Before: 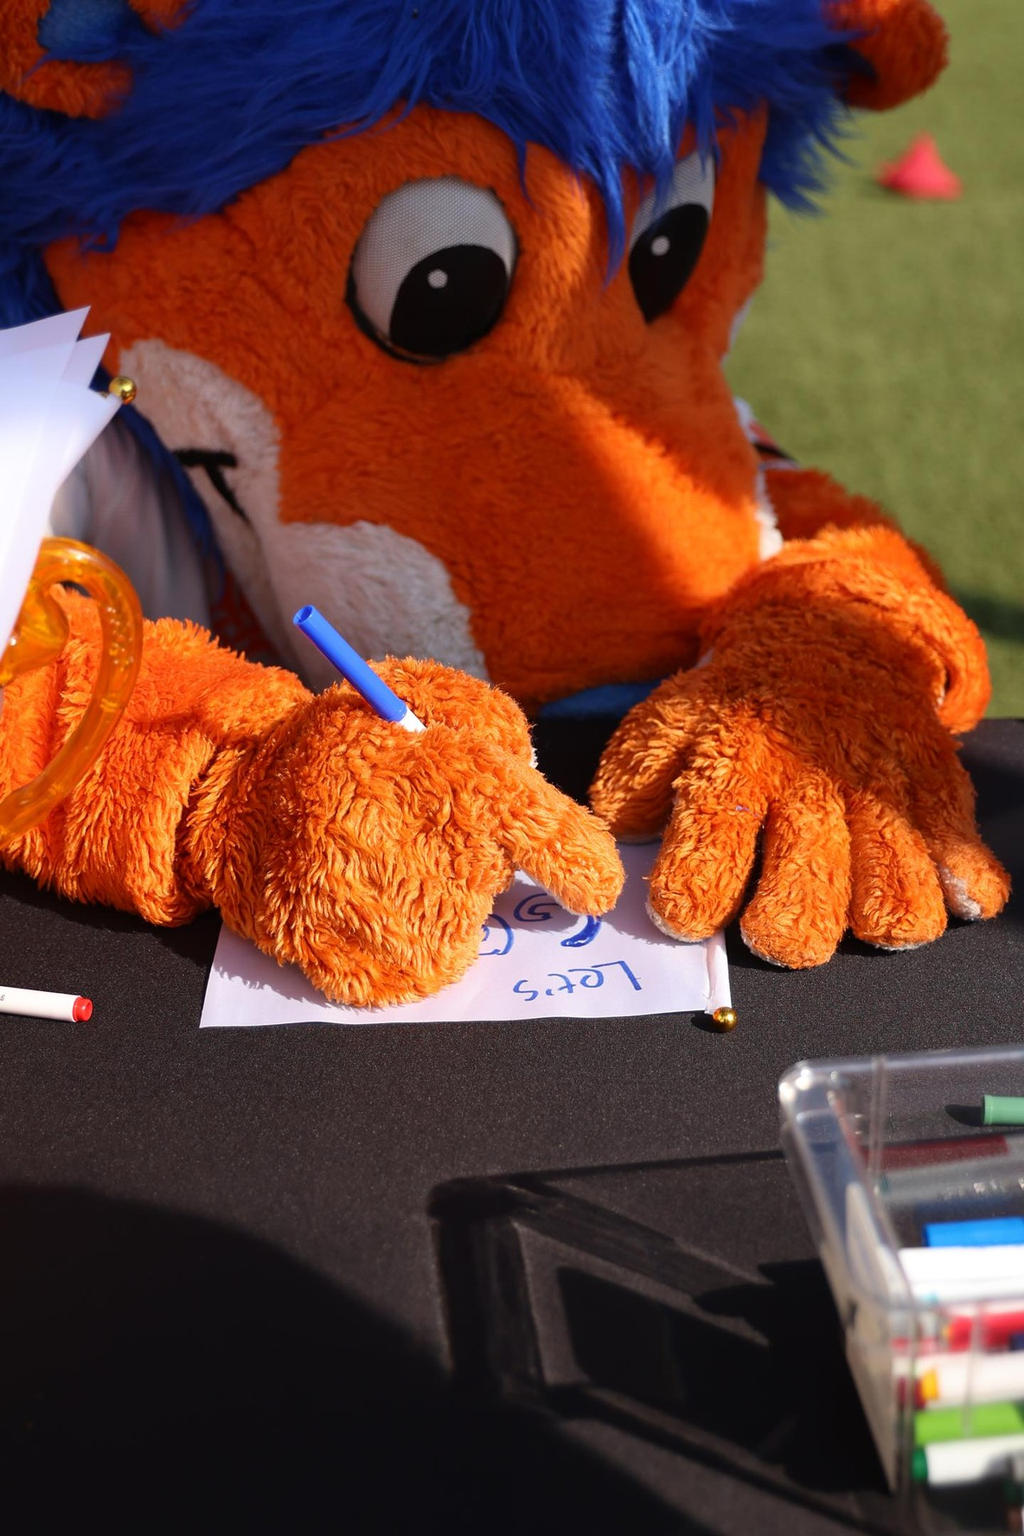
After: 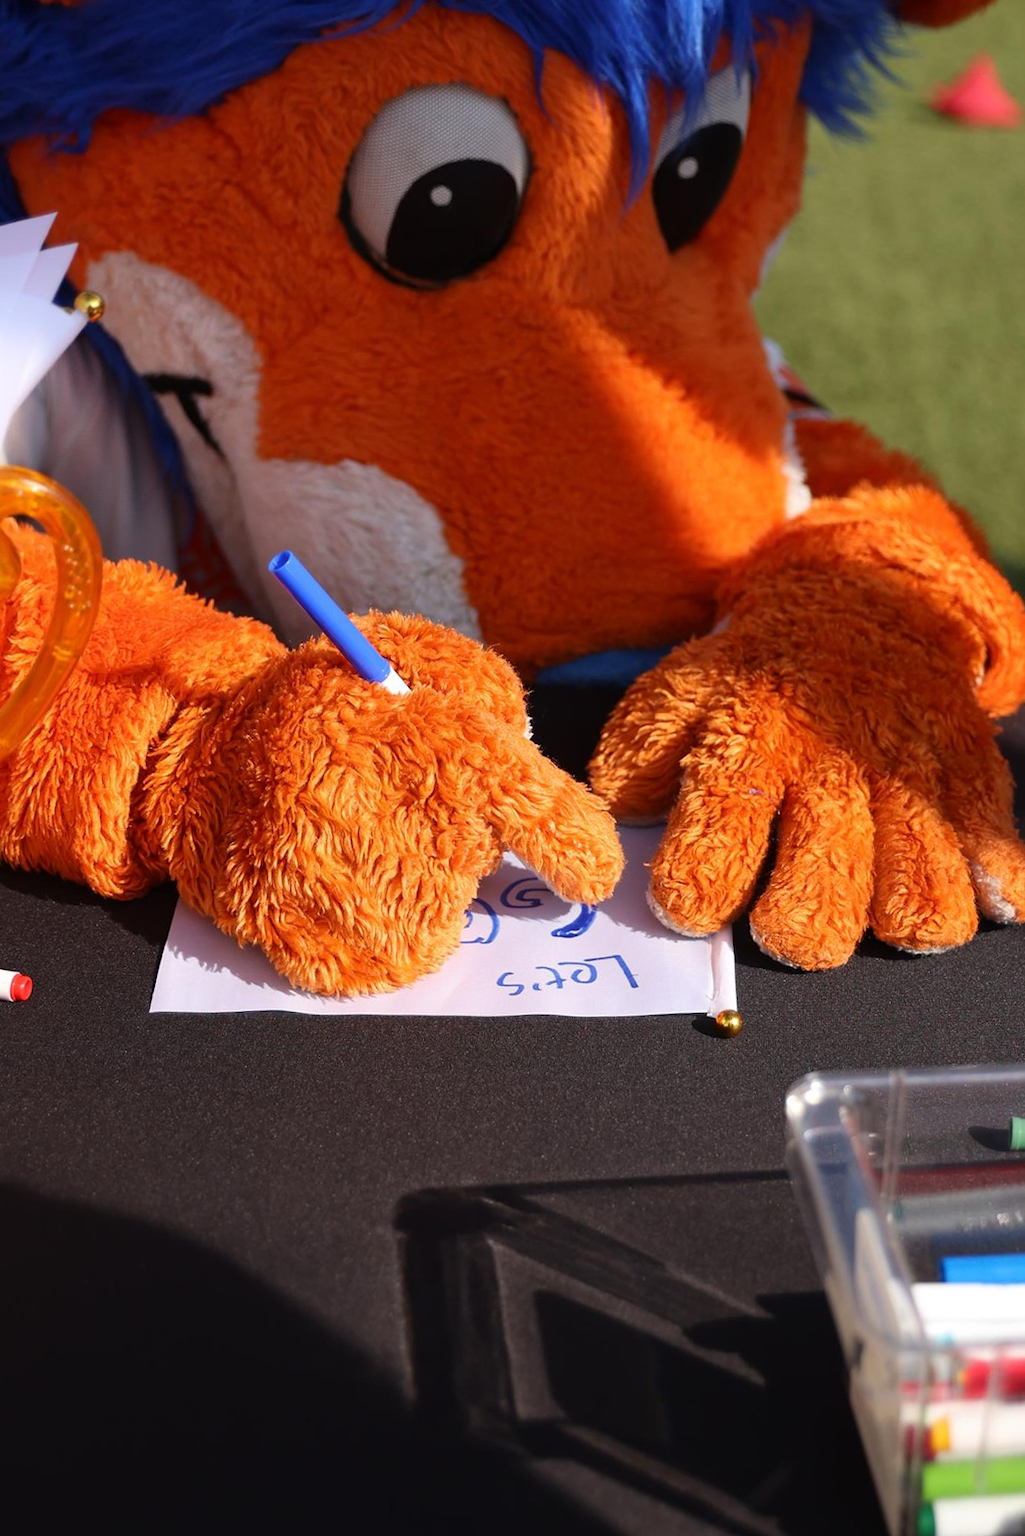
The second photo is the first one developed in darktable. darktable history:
crop and rotate: angle -2.01°, left 3.125%, top 4.226%, right 1.351%, bottom 0.428%
